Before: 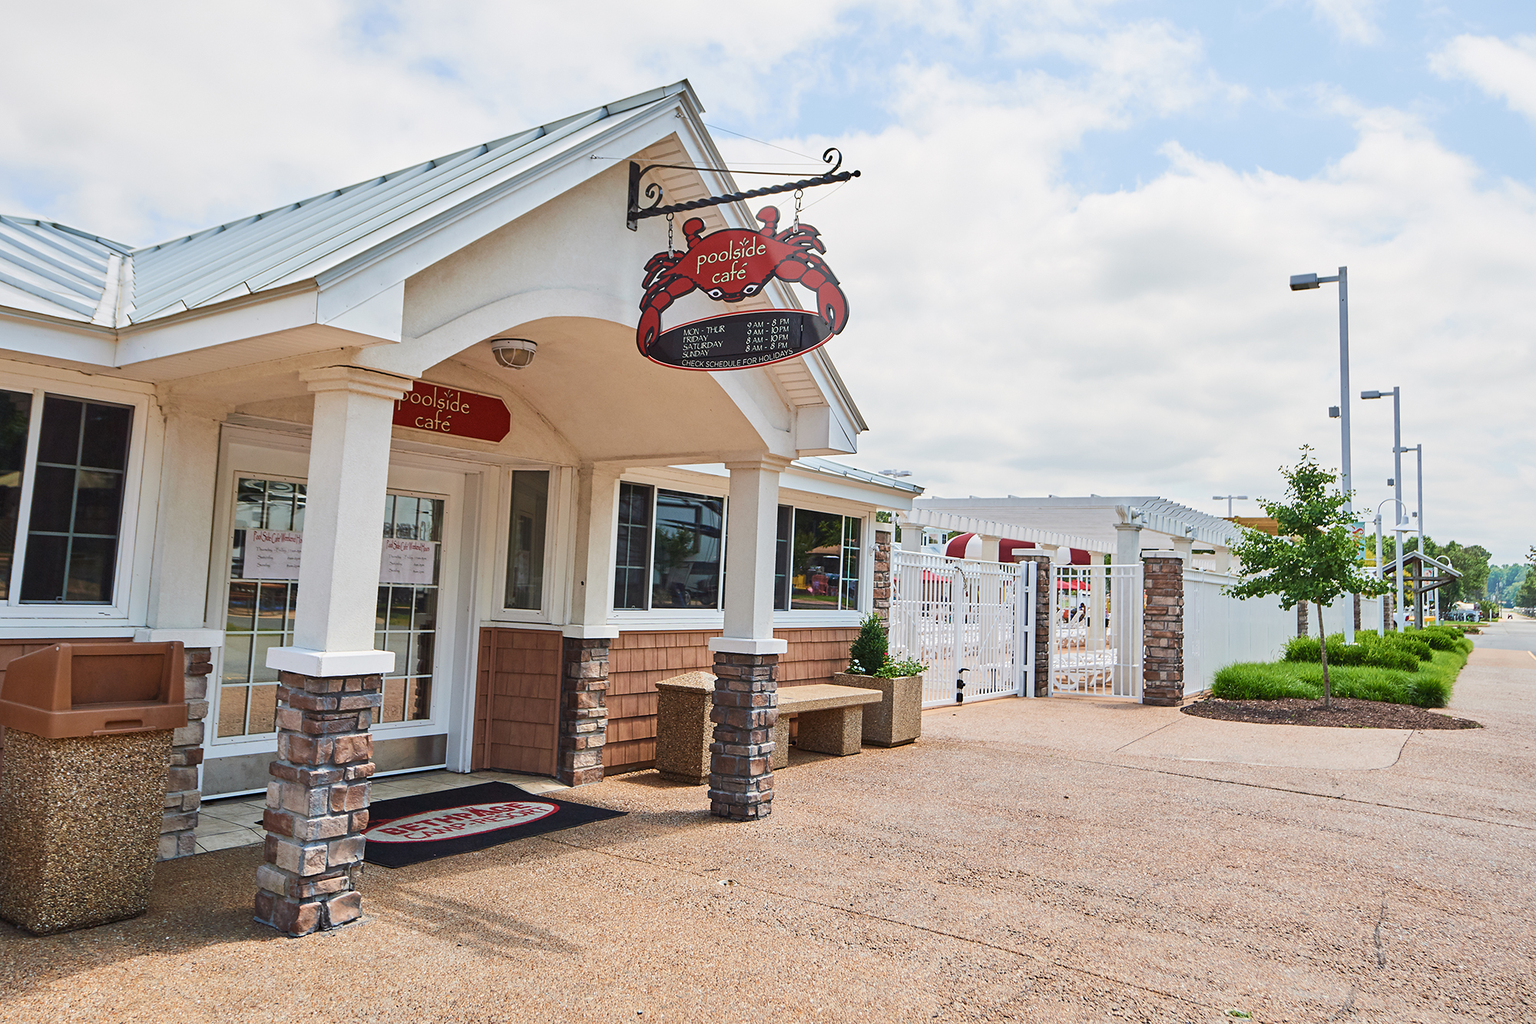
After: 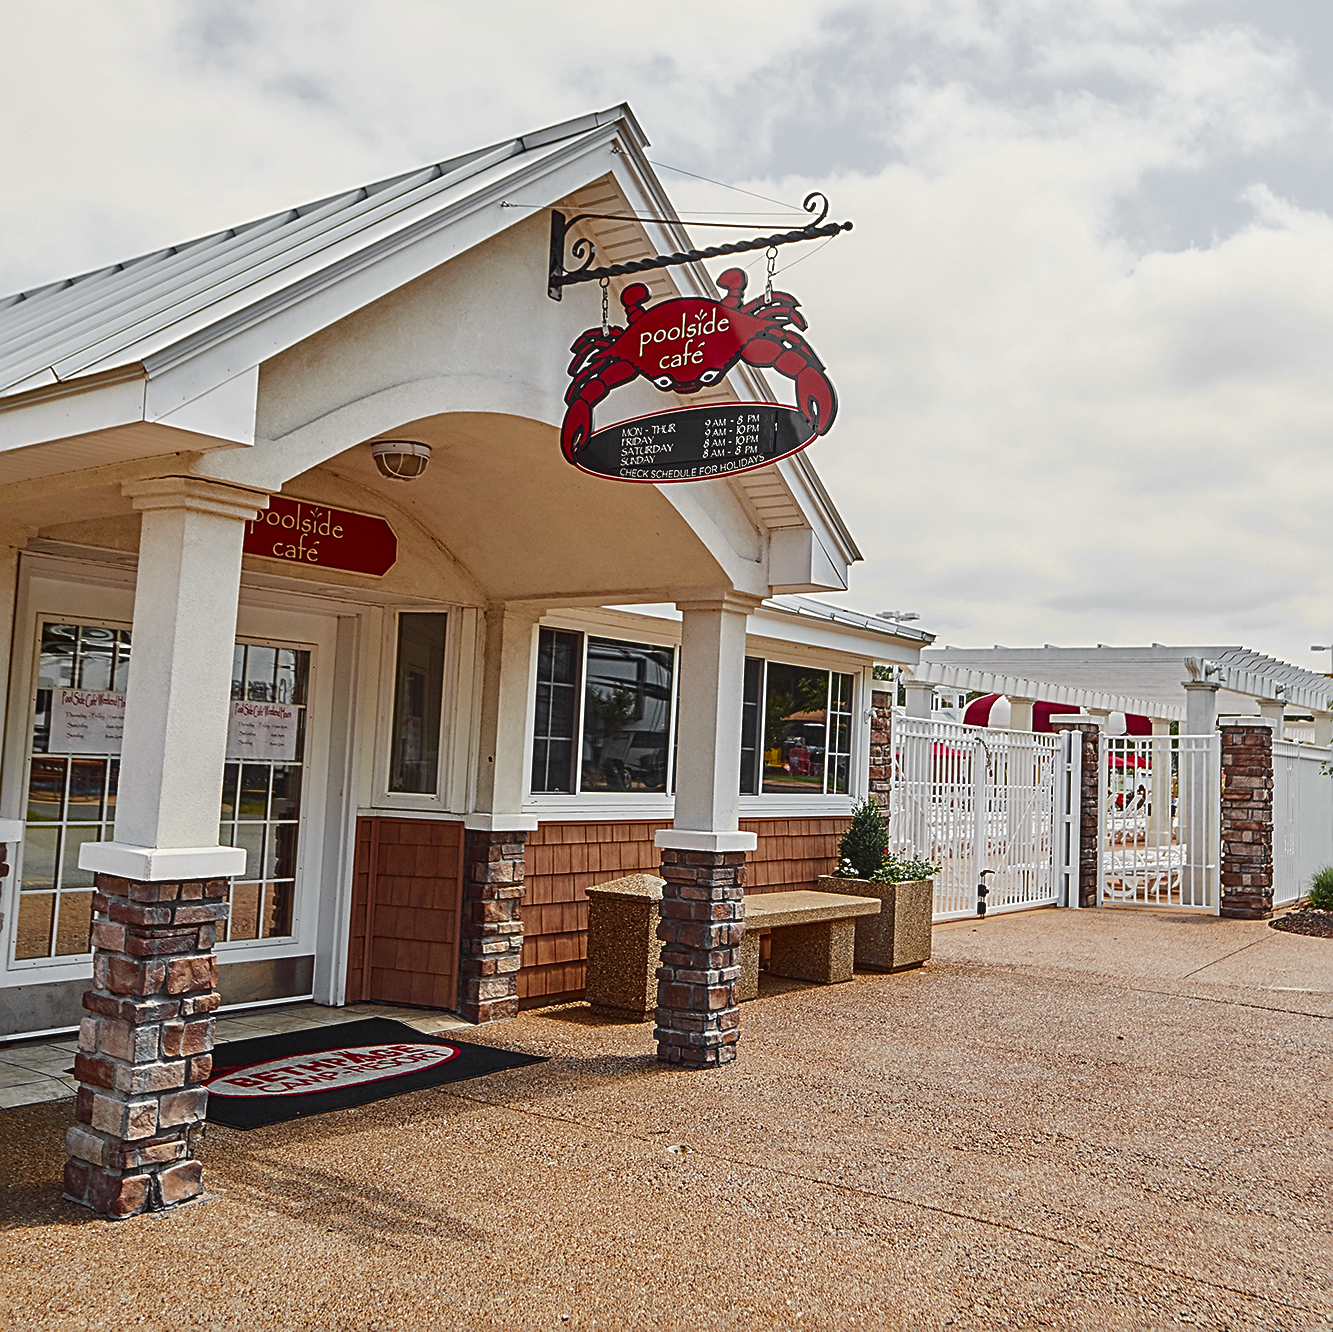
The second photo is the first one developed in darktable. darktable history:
crop and rotate: left 13.409%, right 19.924%
sharpen: radius 2.584, amount 0.688
color zones: curves: ch0 [(0.004, 0.388) (0.125, 0.392) (0.25, 0.404) (0.375, 0.5) (0.5, 0.5) (0.625, 0.5) (0.75, 0.5) (0.875, 0.5)]; ch1 [(0, 0.5) (0.125, 0.5) (0.25, 0.5) (0.375, 0.124) (0.524, 0.124) (0.645, 0.128) (0.789, 0.132) (0.914, 0.096) (0.998, 0.068)]
color correction: highlights a* -0.95, highlights b* 4.5, shadows a* 3.55
rotate and perspective: automatic cropping original format, crop left 0, crop top 0
contrast brightness saturation: contrast 0.07, brightness -0.14, saturation 0.11
local contrast: detail 110%
